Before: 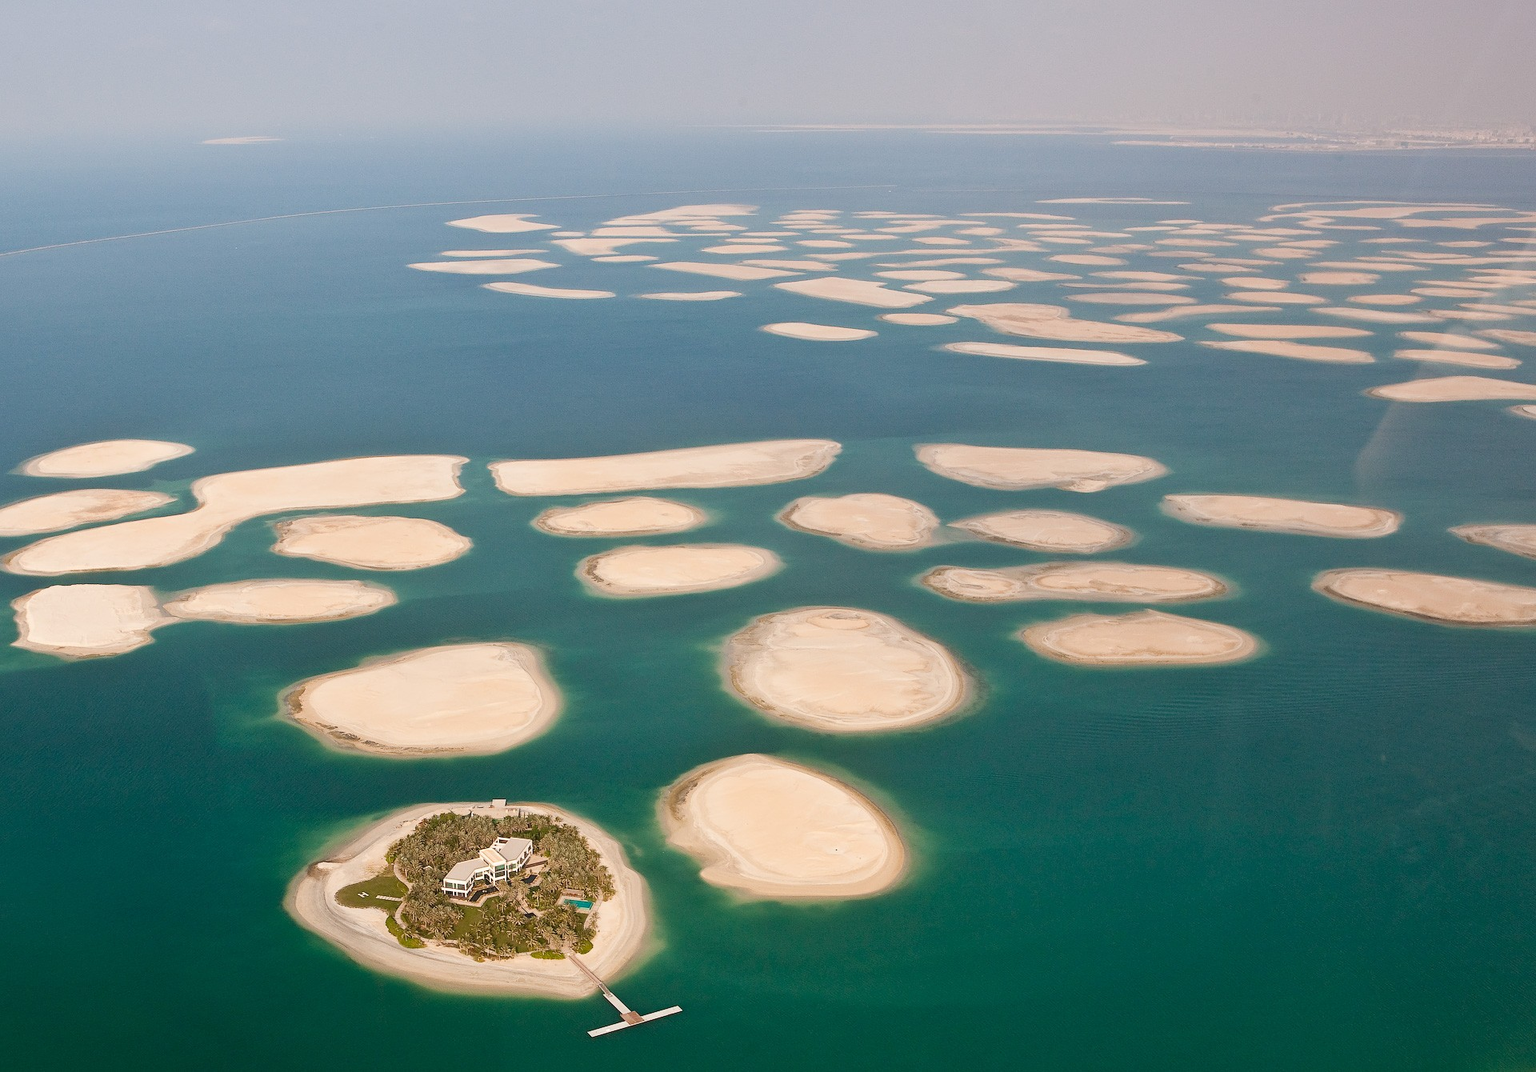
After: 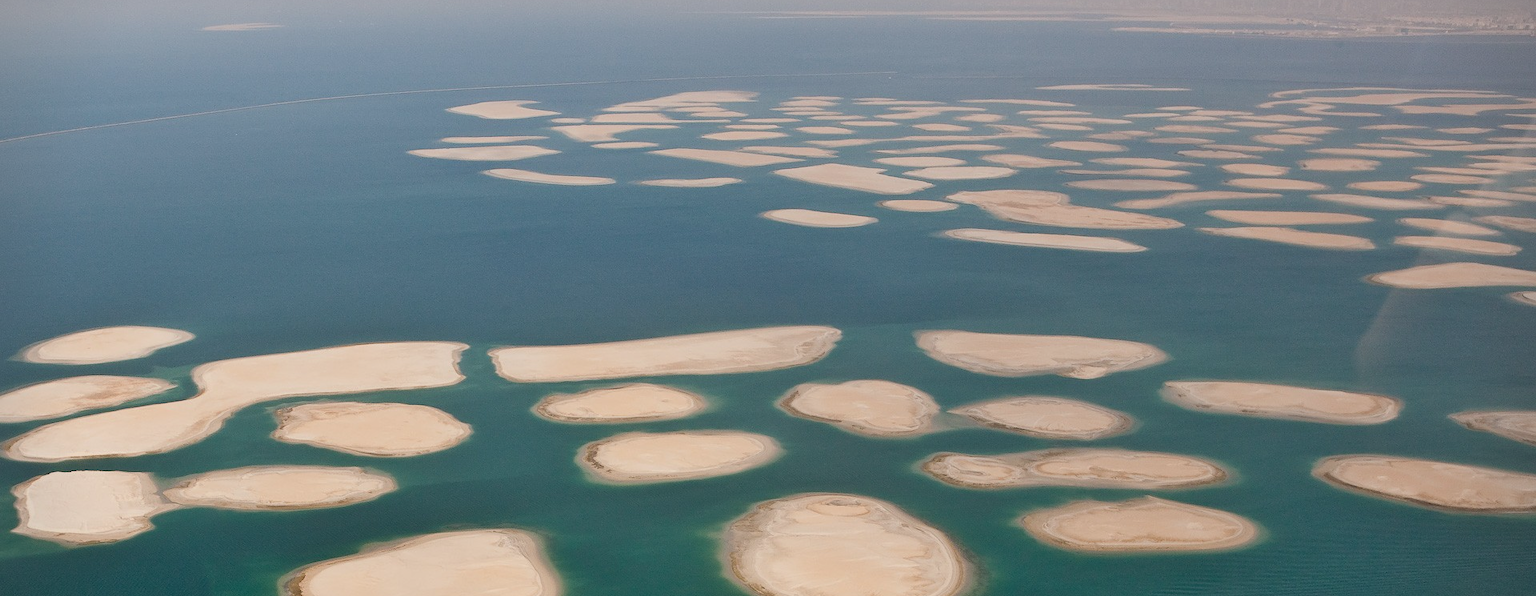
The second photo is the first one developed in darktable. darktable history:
vignetting: fall-off start 91.15%
crop and rotate: top 10.622%, bottom 33.738%
tone equalizer: -8 EV 0.213 EV, -7 EV 0.416 EV, -6 EV 0.401 EV, -5 EV 0.252 EV, -3 EV -0.265 EV, -2 EV -0.391 EV, -1 EV -0.438 EV, +0 EV -0.226 EV
shadows and highlights: low approximation 0.01, soften with gaussian
